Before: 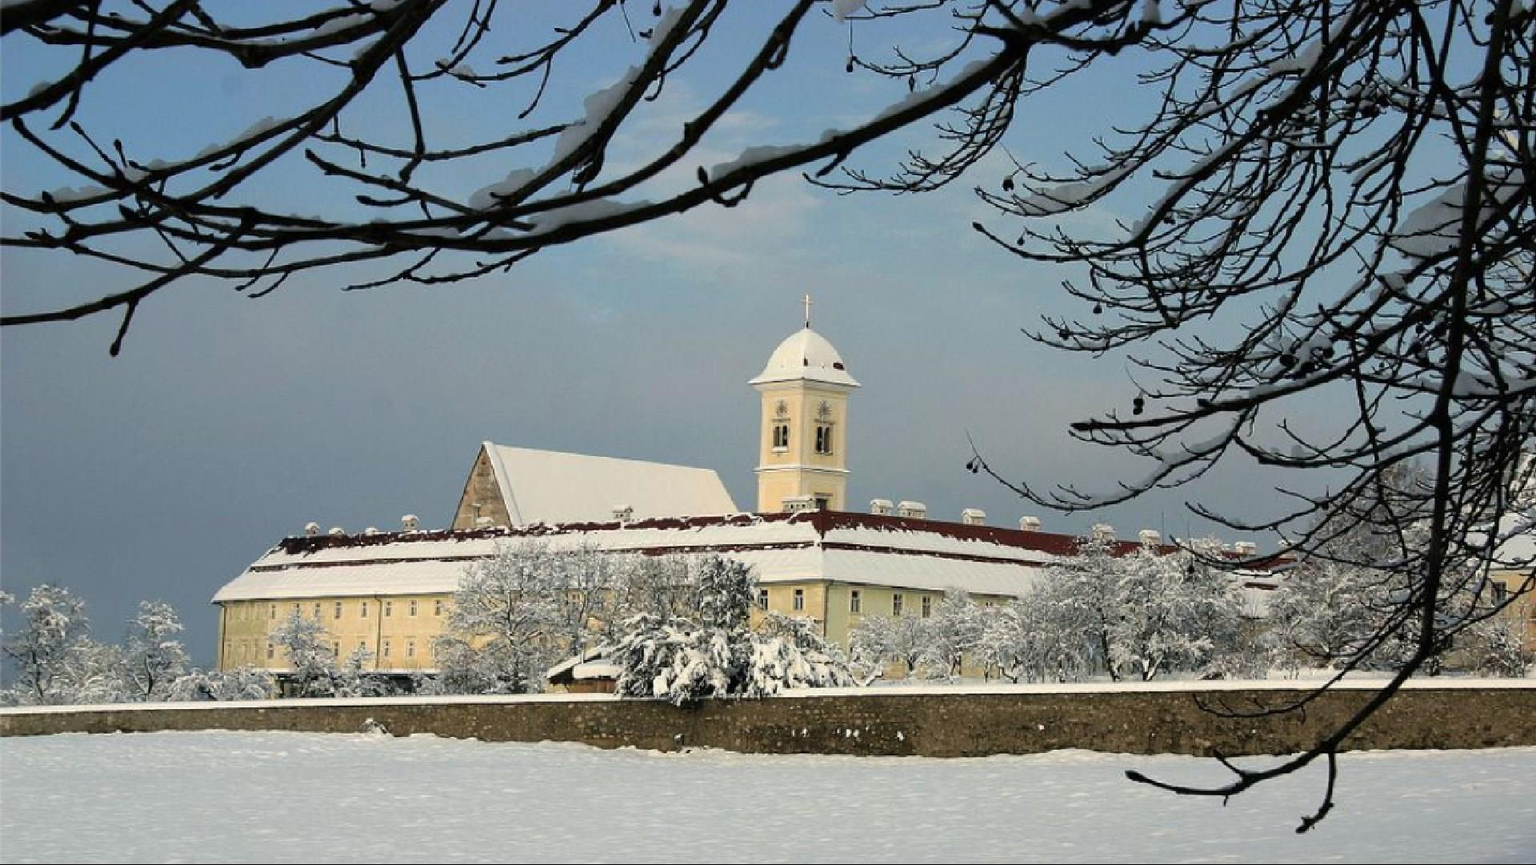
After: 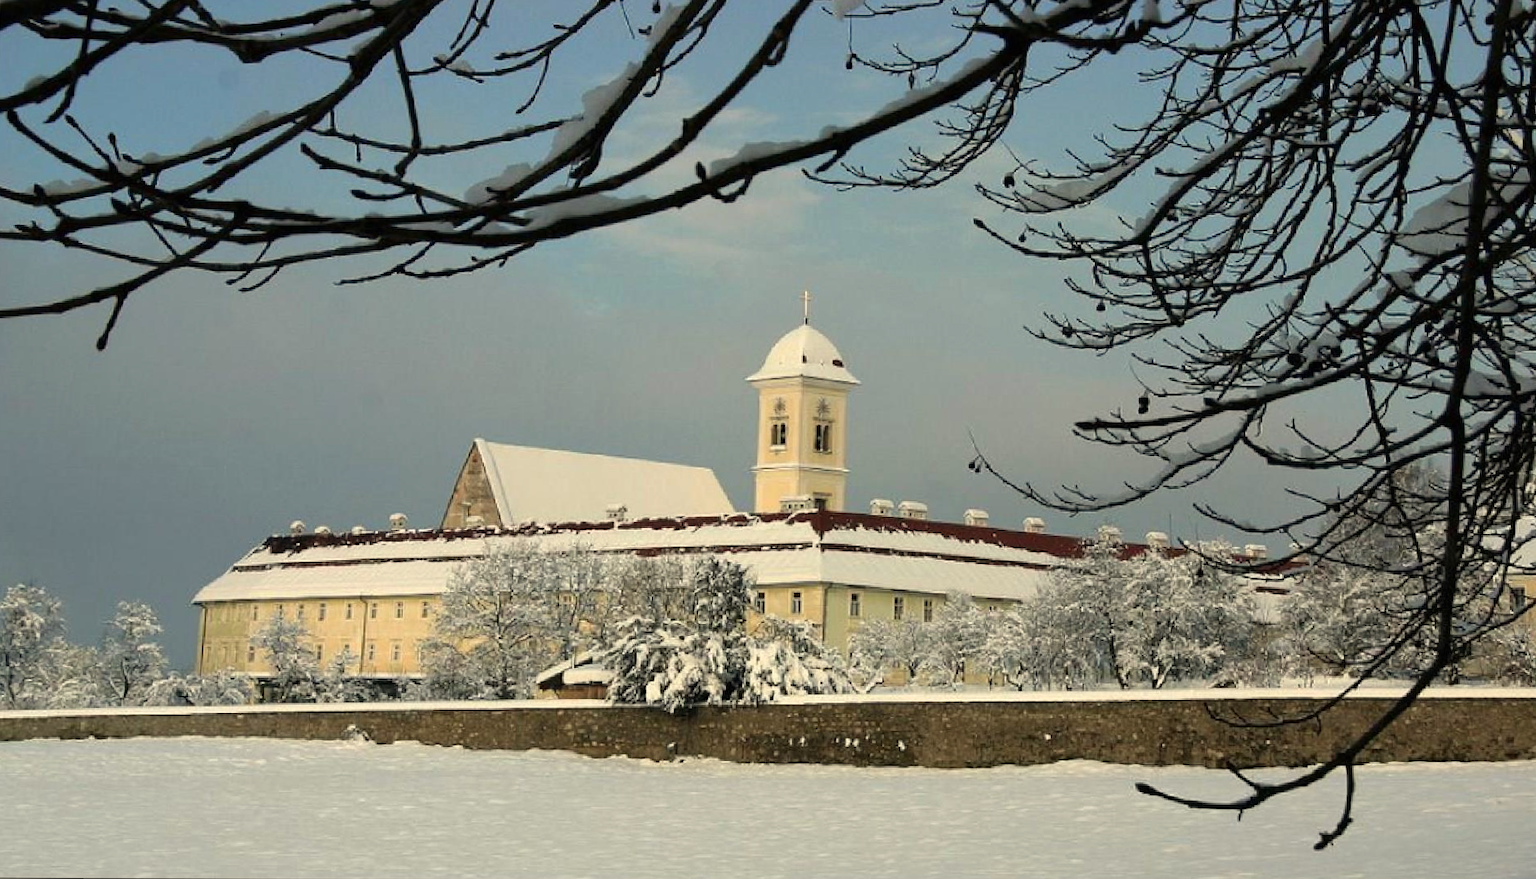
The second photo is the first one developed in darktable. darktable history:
white balance: red 1.029, blue 0.92
rotate and perspective: rotation 0.226°, lens shift (vertical) -0.042, crop left 0.023, crop right 0.982, crop top 0.006, crop bottom 0.994
